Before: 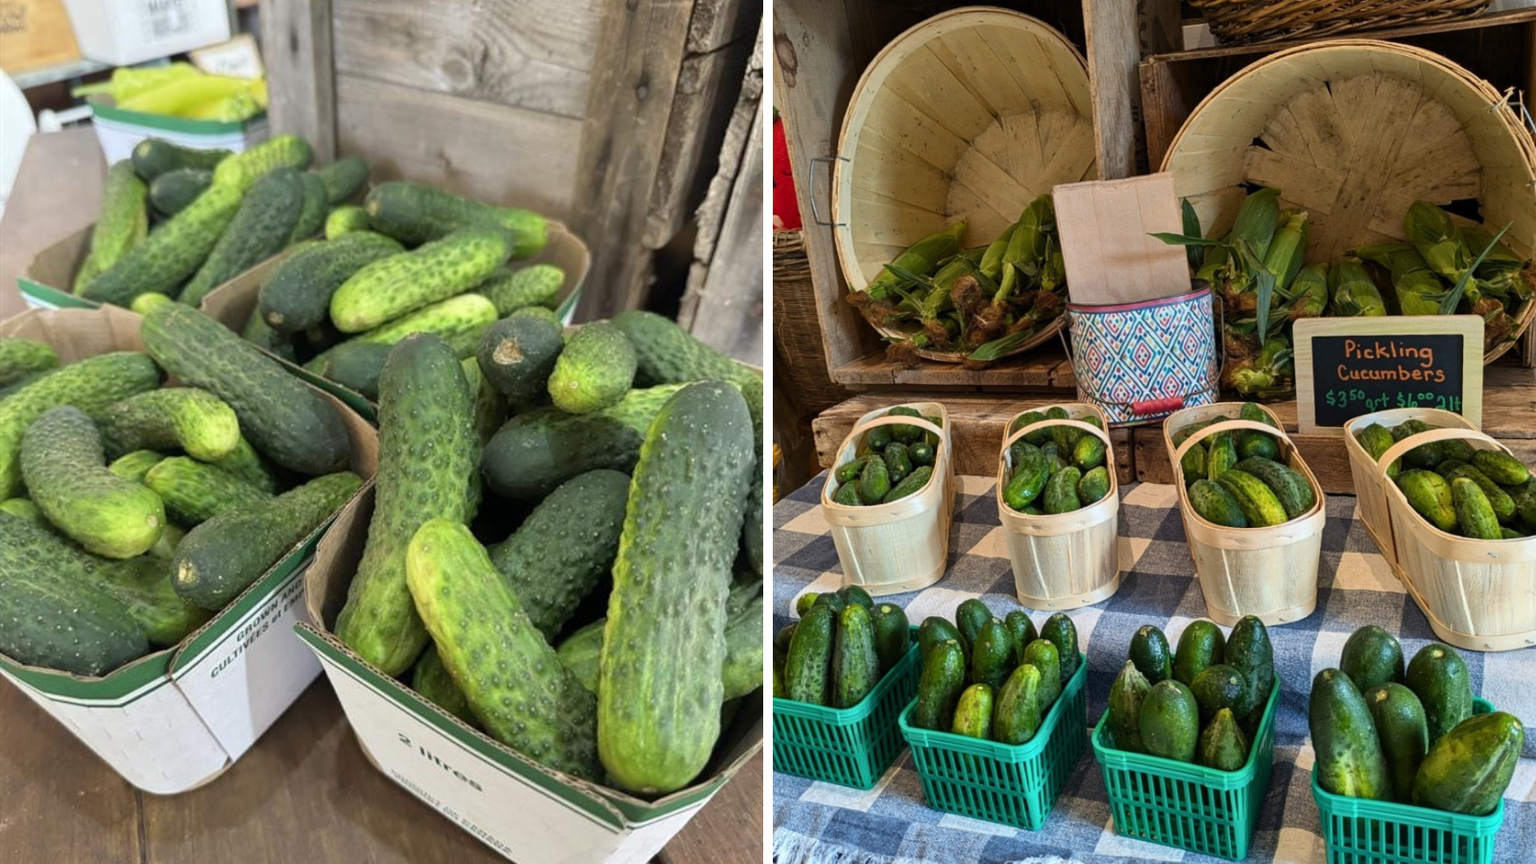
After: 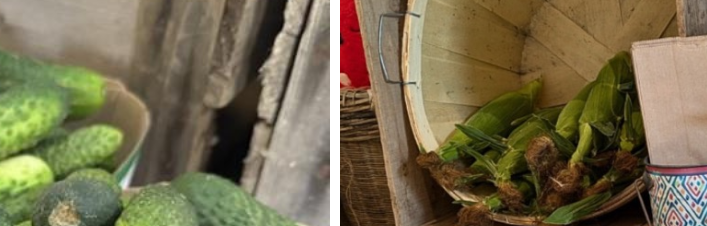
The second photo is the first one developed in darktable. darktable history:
crop: left 29.103%, top 16.878%, right 26.709%, bottom 57.911%
